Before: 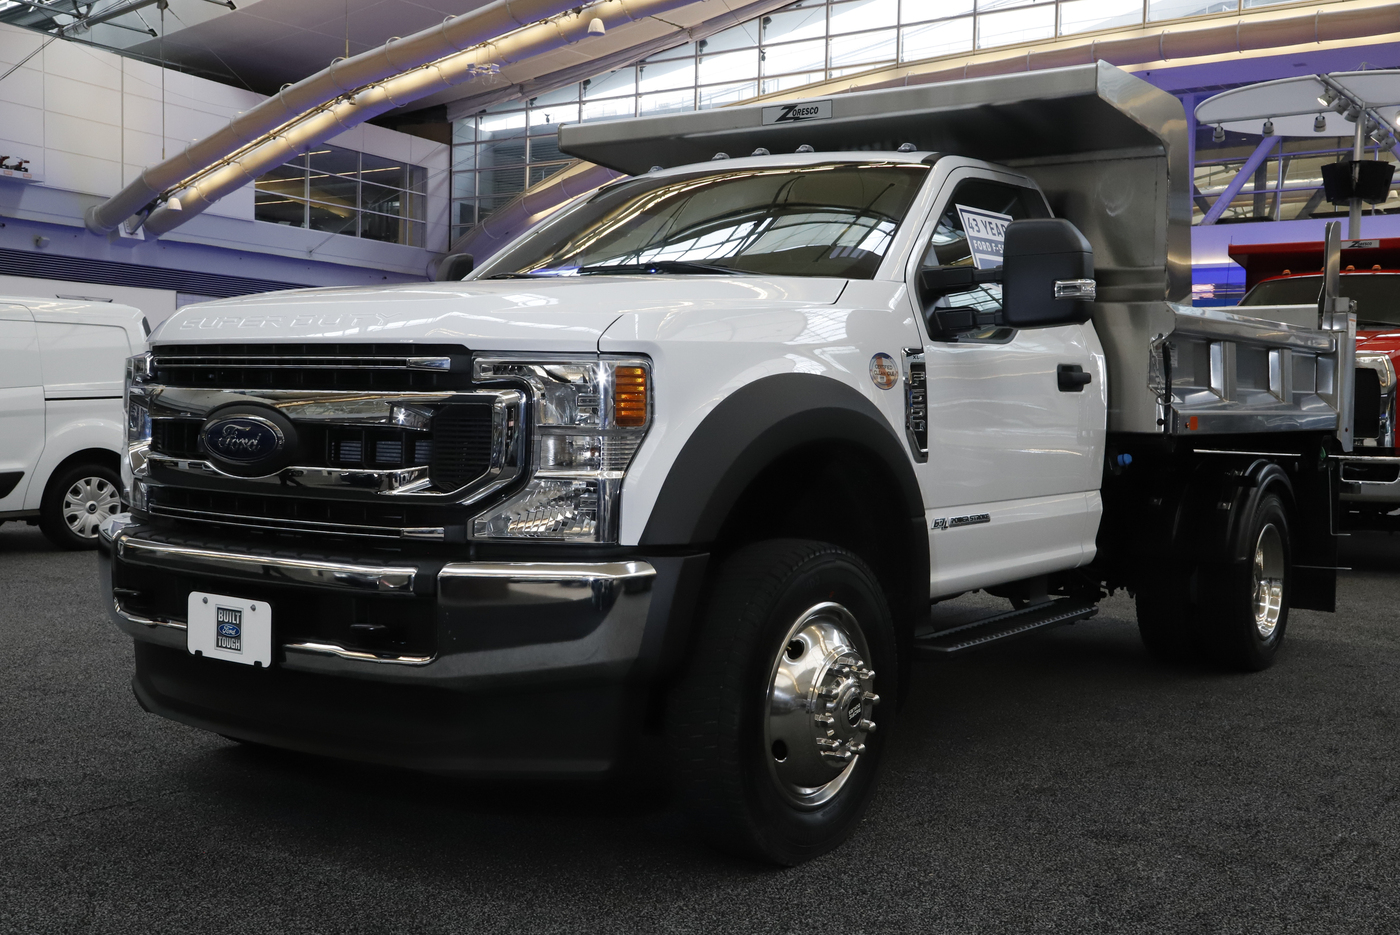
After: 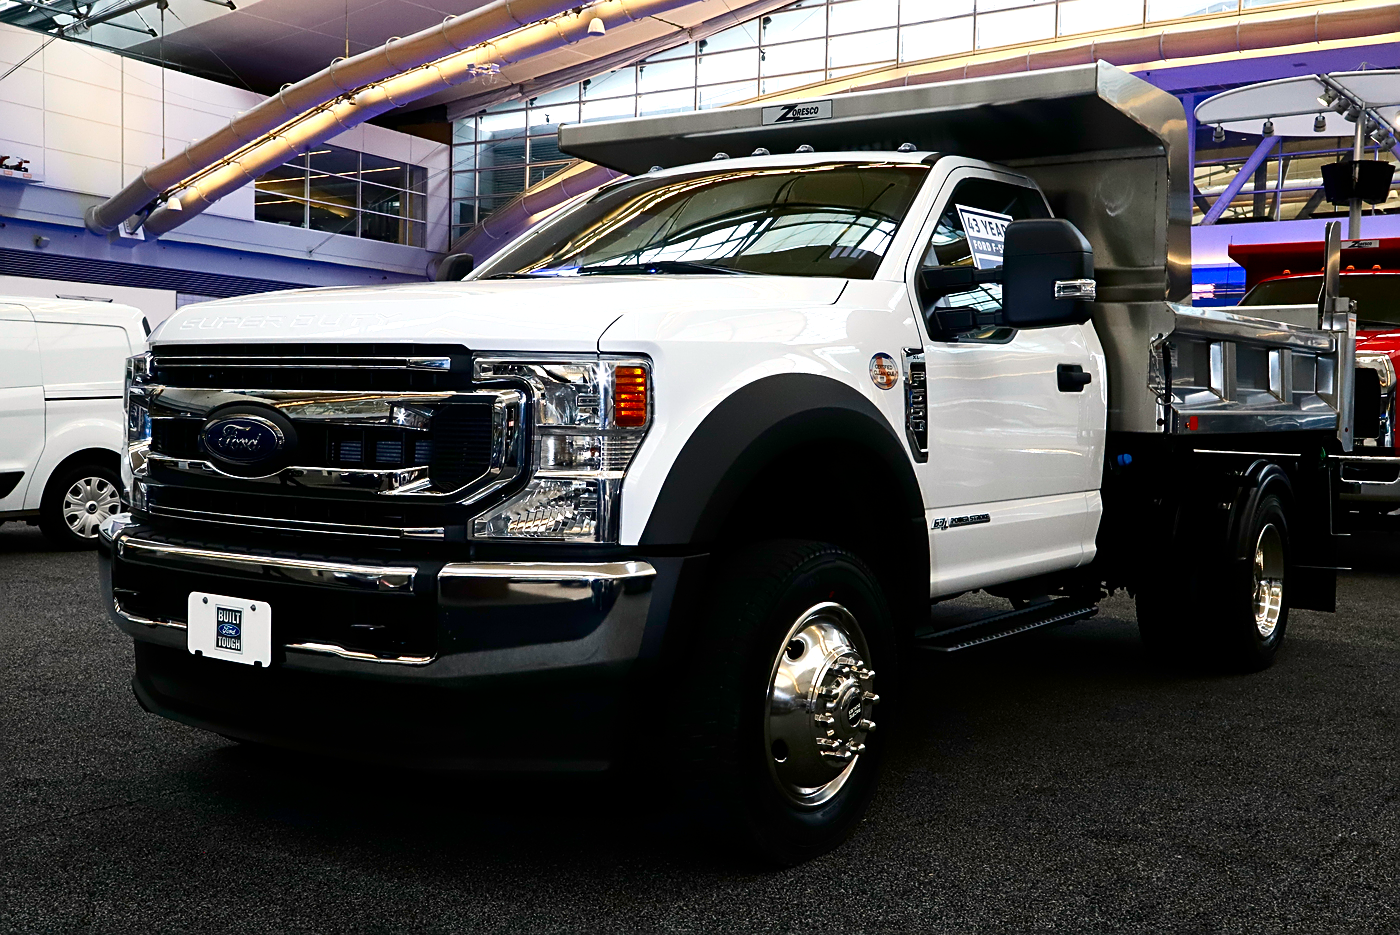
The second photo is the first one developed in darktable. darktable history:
exposure: exposure 0.556 EV, compensate highlight preservation false
sharpen: on, module defaults
contrast brightness saturation: contrast 0.21, brightness -0.11, saturation 0.21
color correction: highlights a* 0.816, highlights b* 2.78, saturation 1.1
